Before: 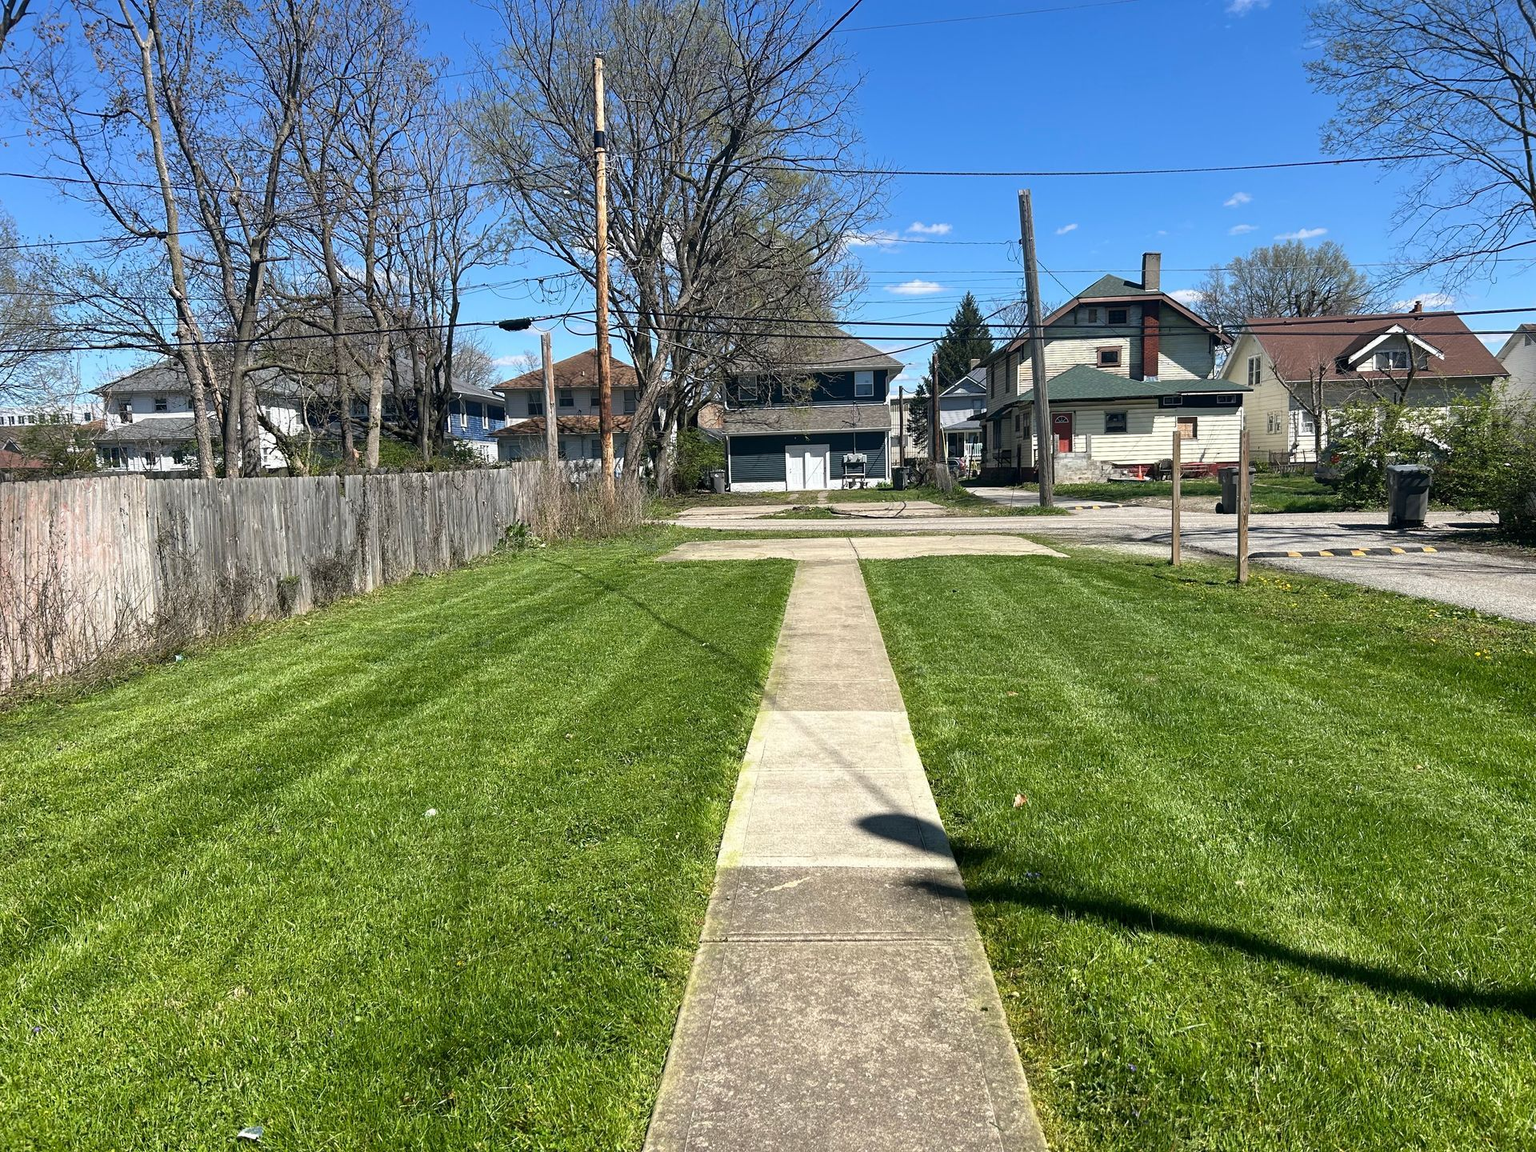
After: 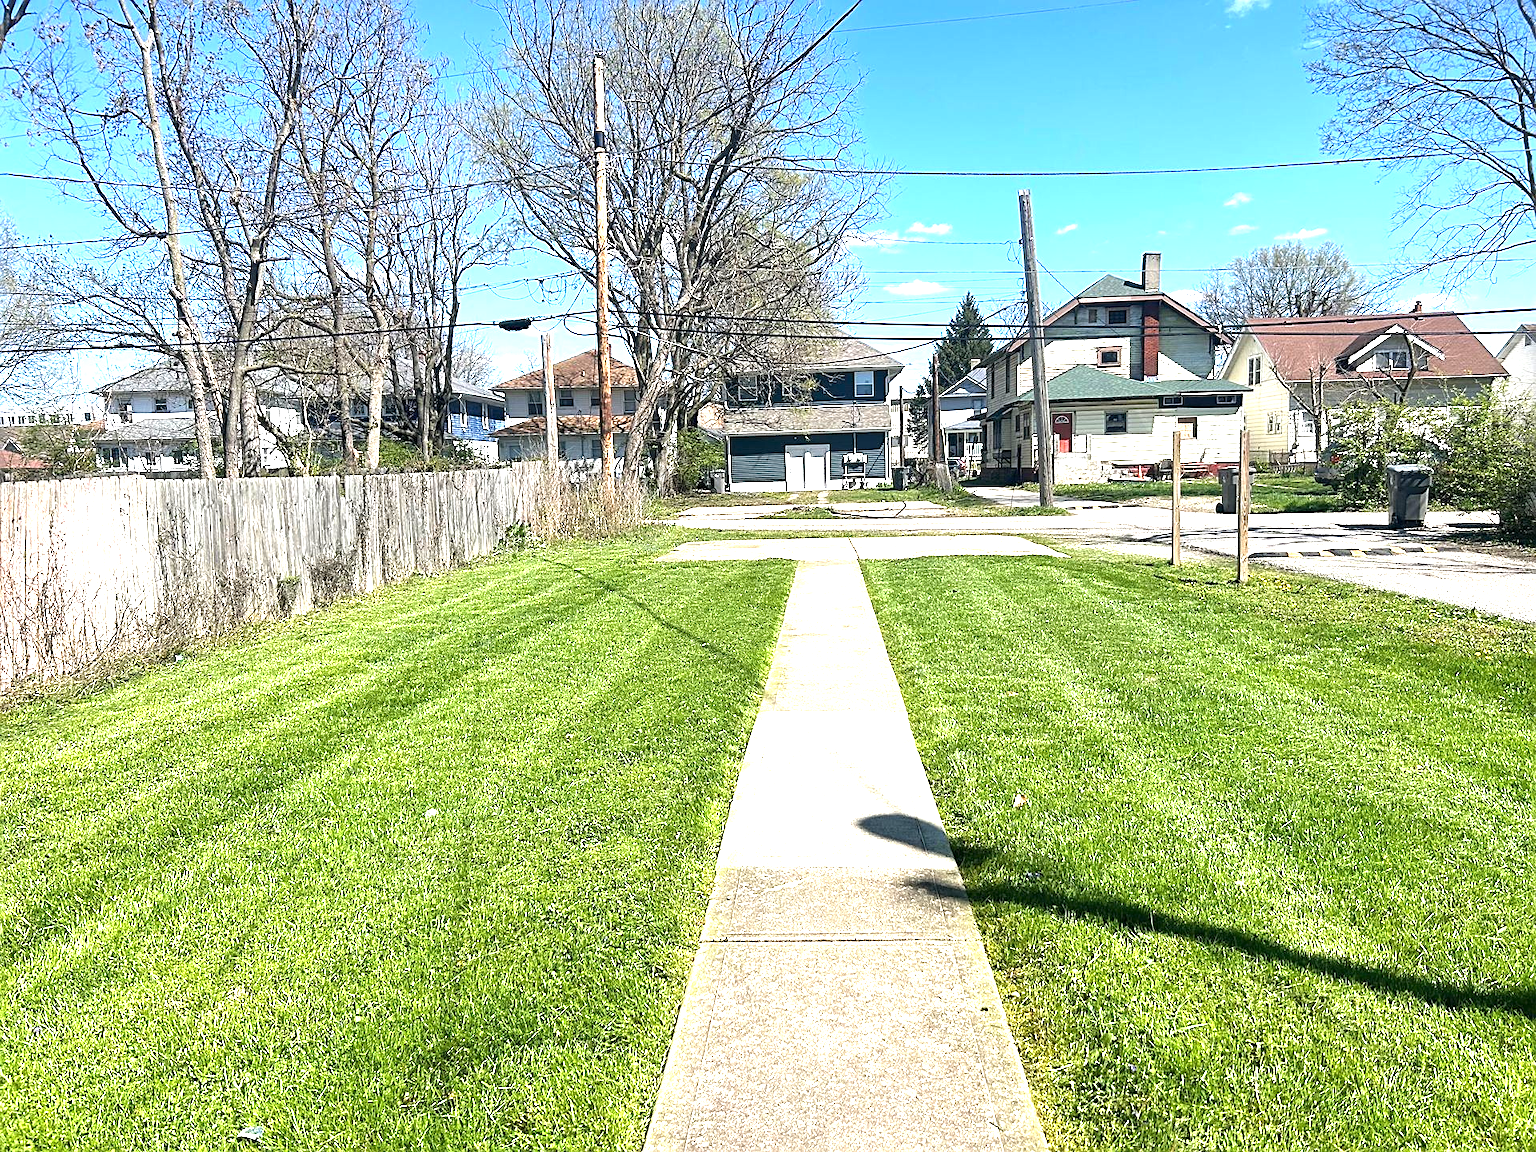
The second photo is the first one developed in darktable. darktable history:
sharpen: on, module defaults
exposure: black level correction 0, exposure 1.472 EV, compensate exposure bias true, compensate highlight preservation false
